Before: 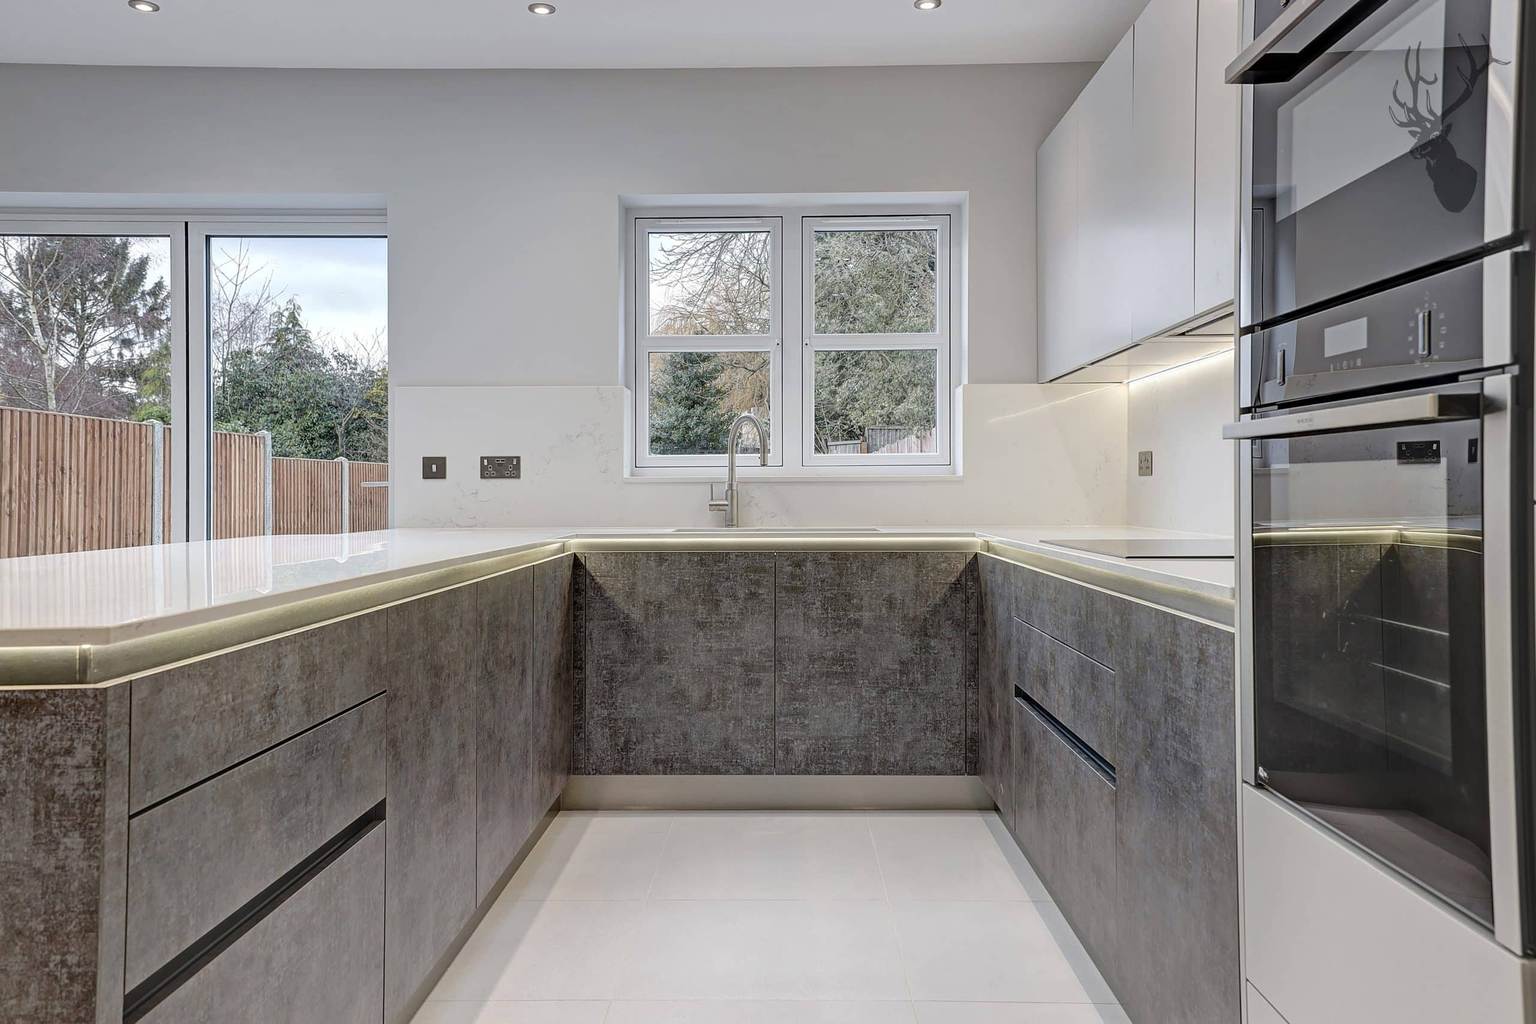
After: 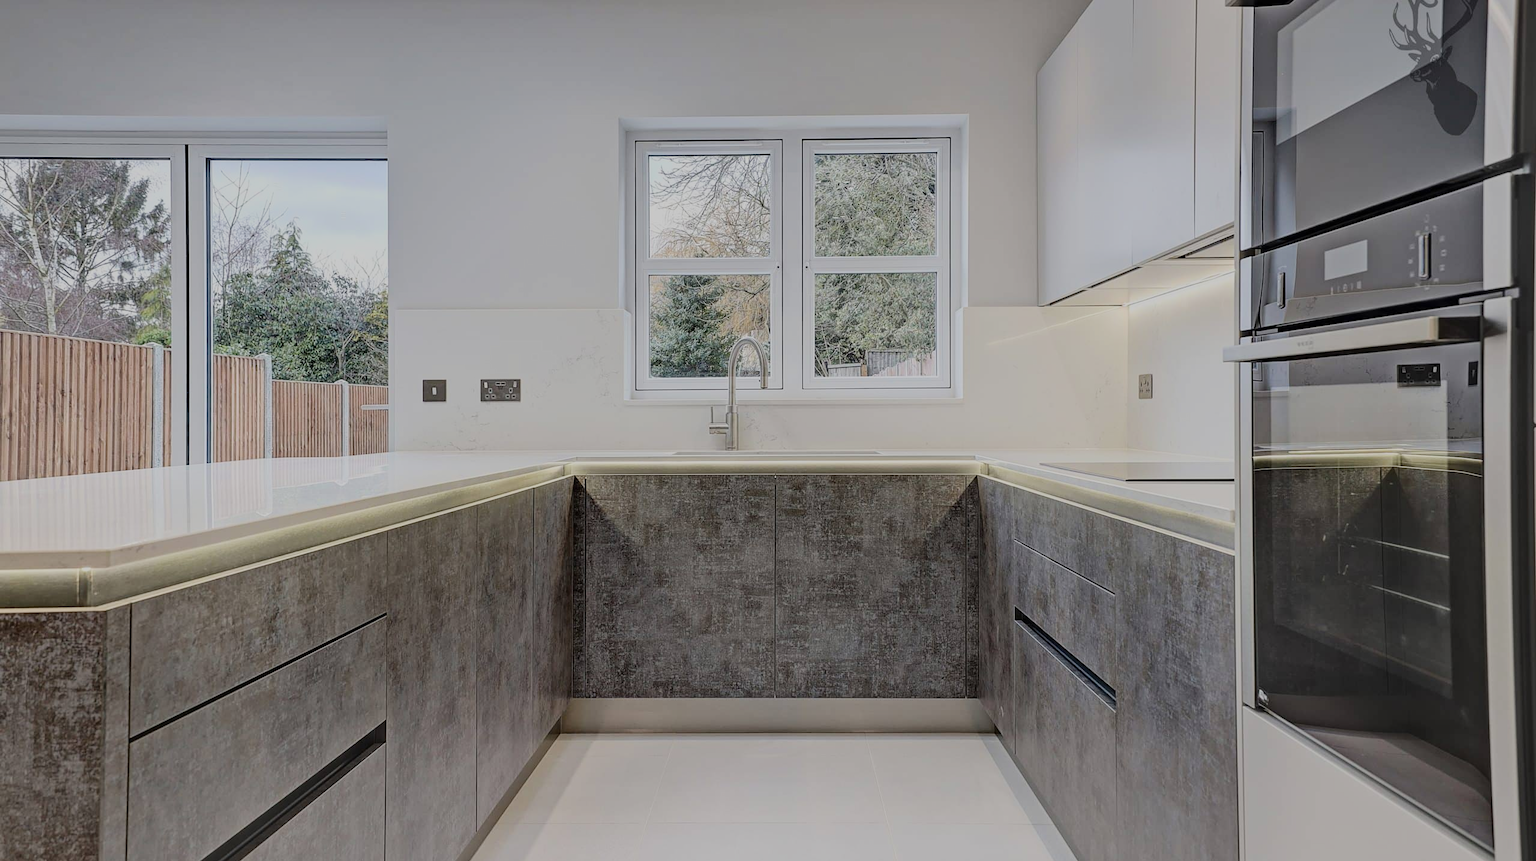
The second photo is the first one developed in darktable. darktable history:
crop: top 7.606%, bottom 8.259%
filmic rgb: black relative exposure -16 EV, white relative exposure 6.89 EV, hardness 4.71, color science v5 (2021), contrast in shadows safe, contrast in highlights safe
